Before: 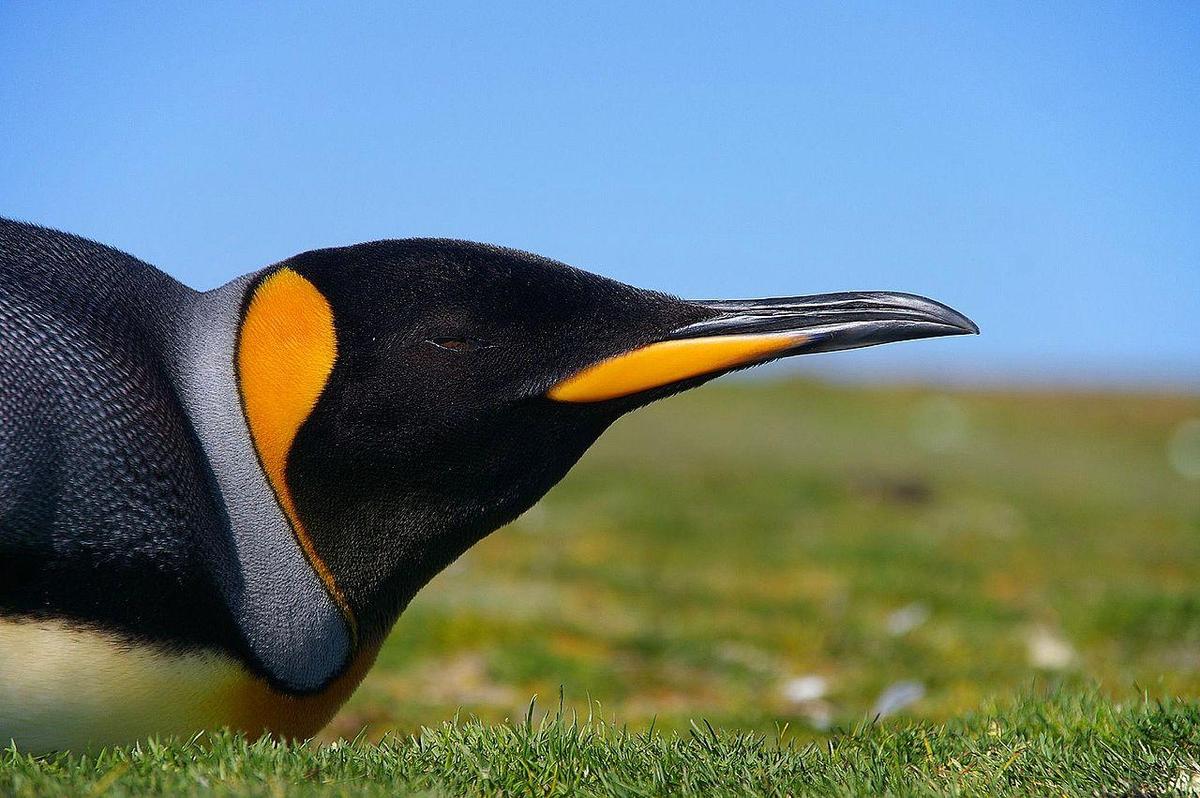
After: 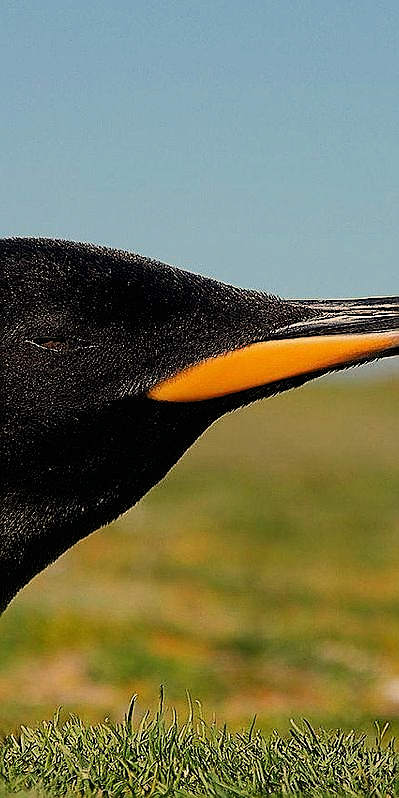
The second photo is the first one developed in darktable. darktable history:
sharpen: radius 1.4, amount 1.25, threshold 0.7
filmic rgb: black relative exposure -7.65 EV, white relative exposure 4.56 EV, hardness 3.61, color science v6 (2022)
white balance: red 1.138, green 0.996, blue 0.812
crop: left 33.36%, right 33.36%
